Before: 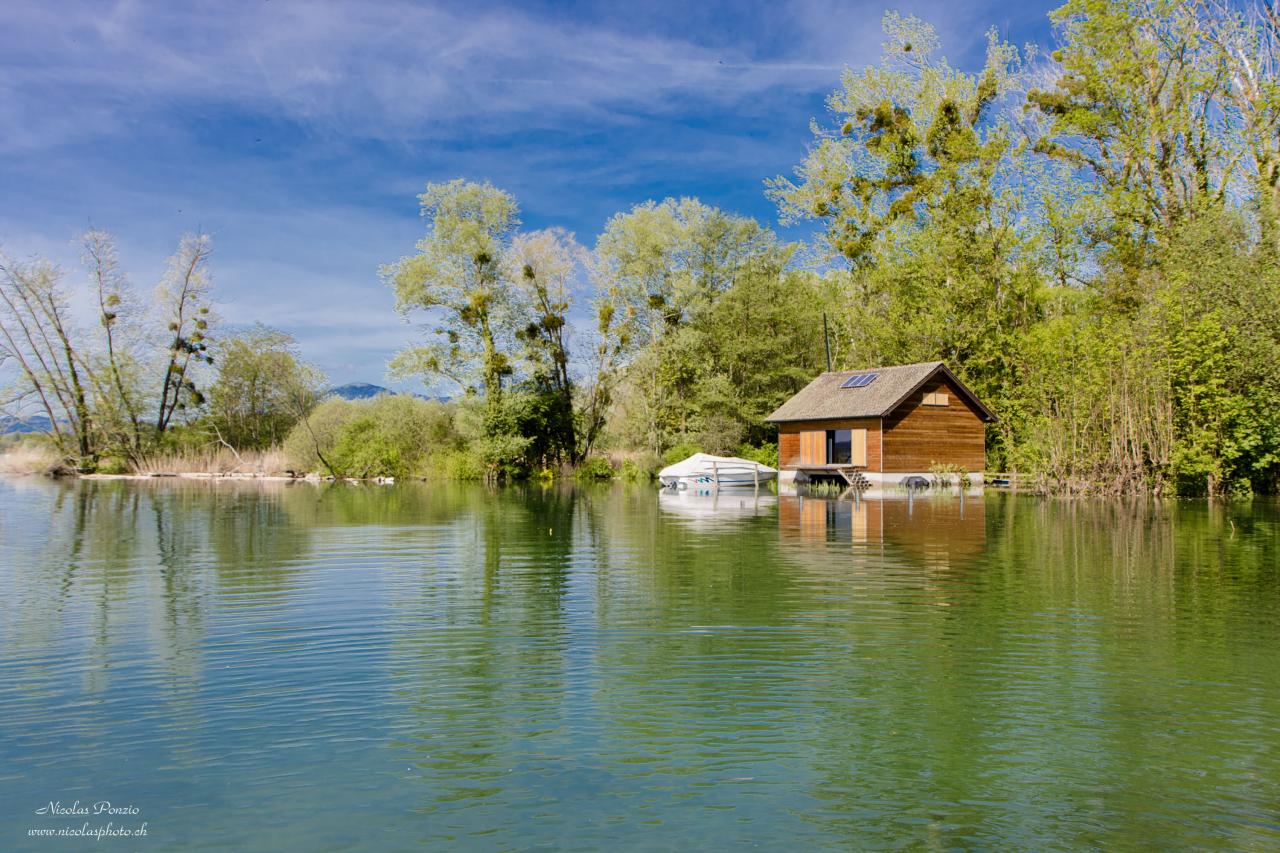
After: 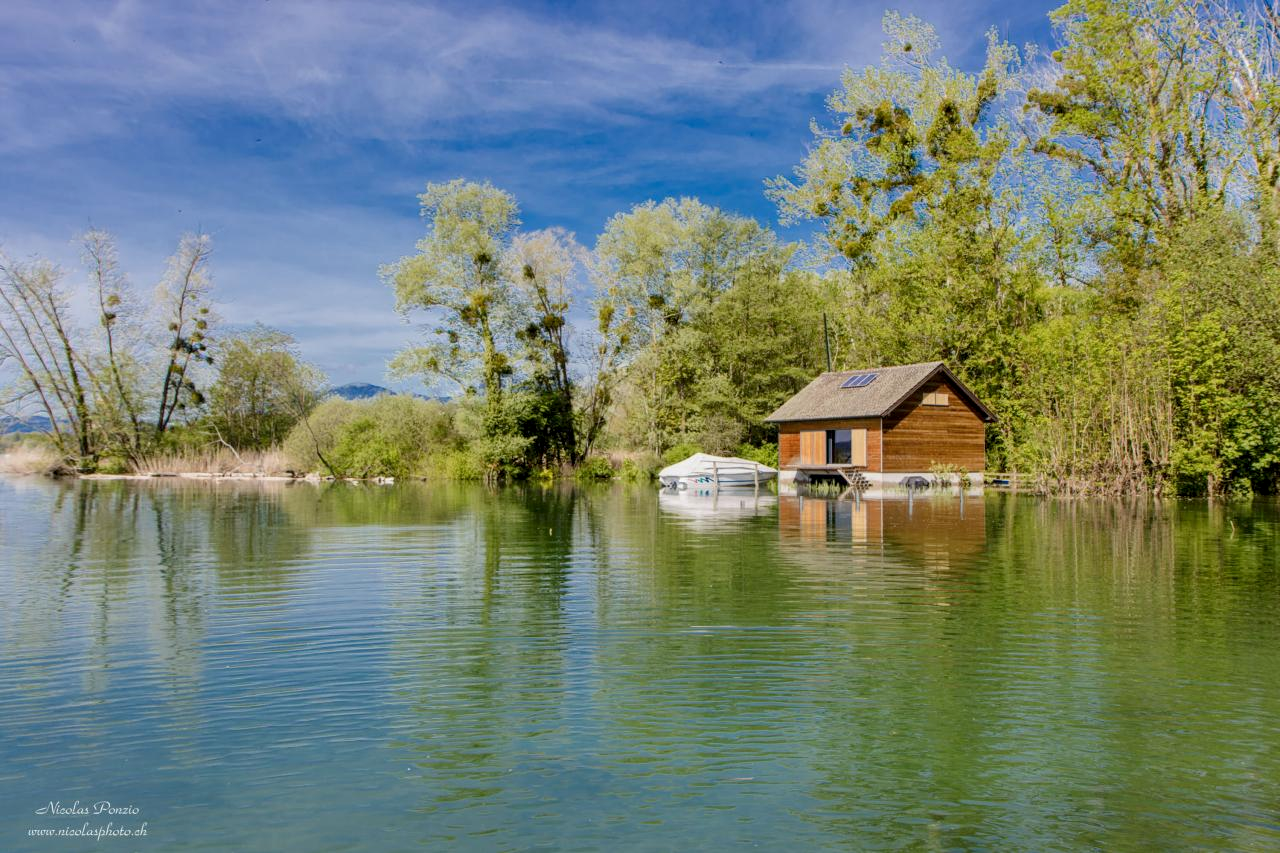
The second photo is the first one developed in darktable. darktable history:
local contrast: on, module defaults
color balance rgb: contrast -10%
